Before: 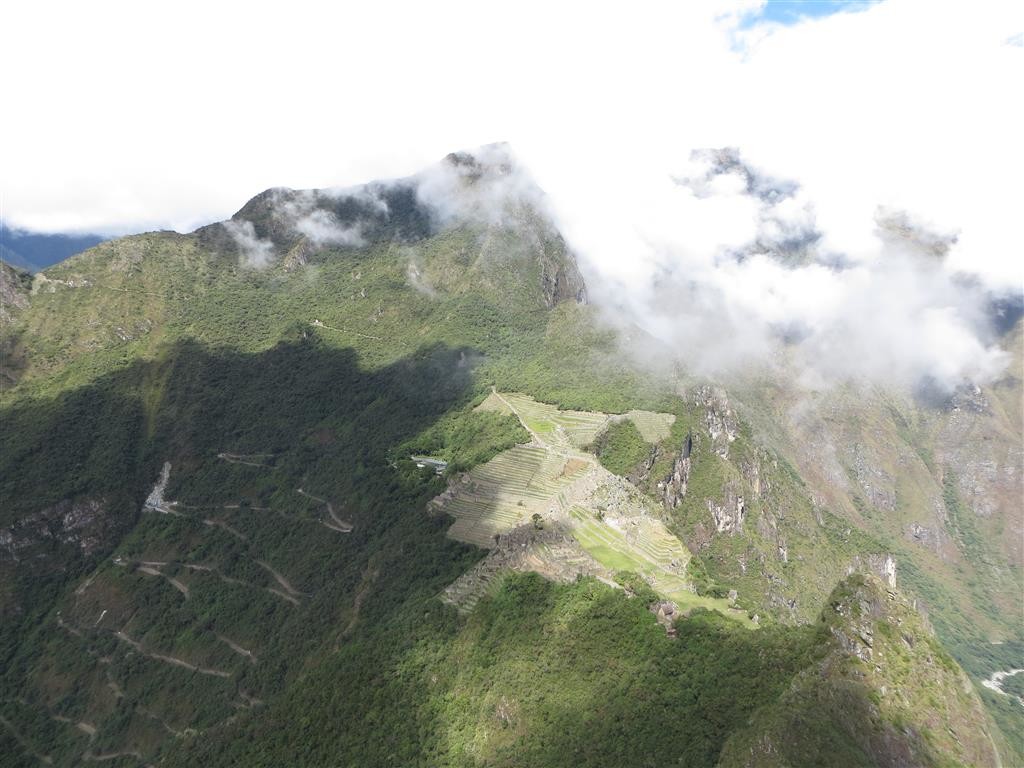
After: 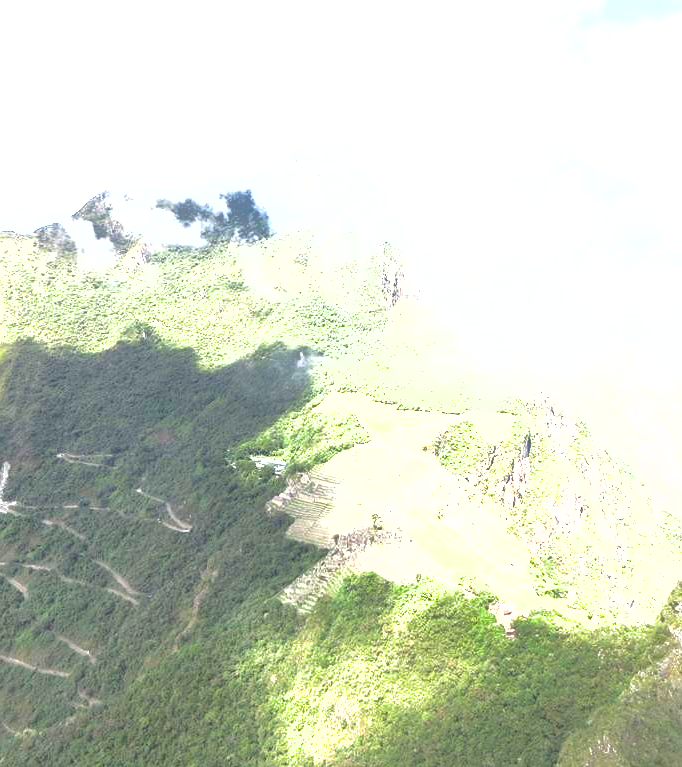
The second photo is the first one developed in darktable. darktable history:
exposure: exposure 2.207 EV, compensate highlight preservation false
shadows and highlights: on, module defaults
crop and rotate: left 15.754%, right 17.579%
